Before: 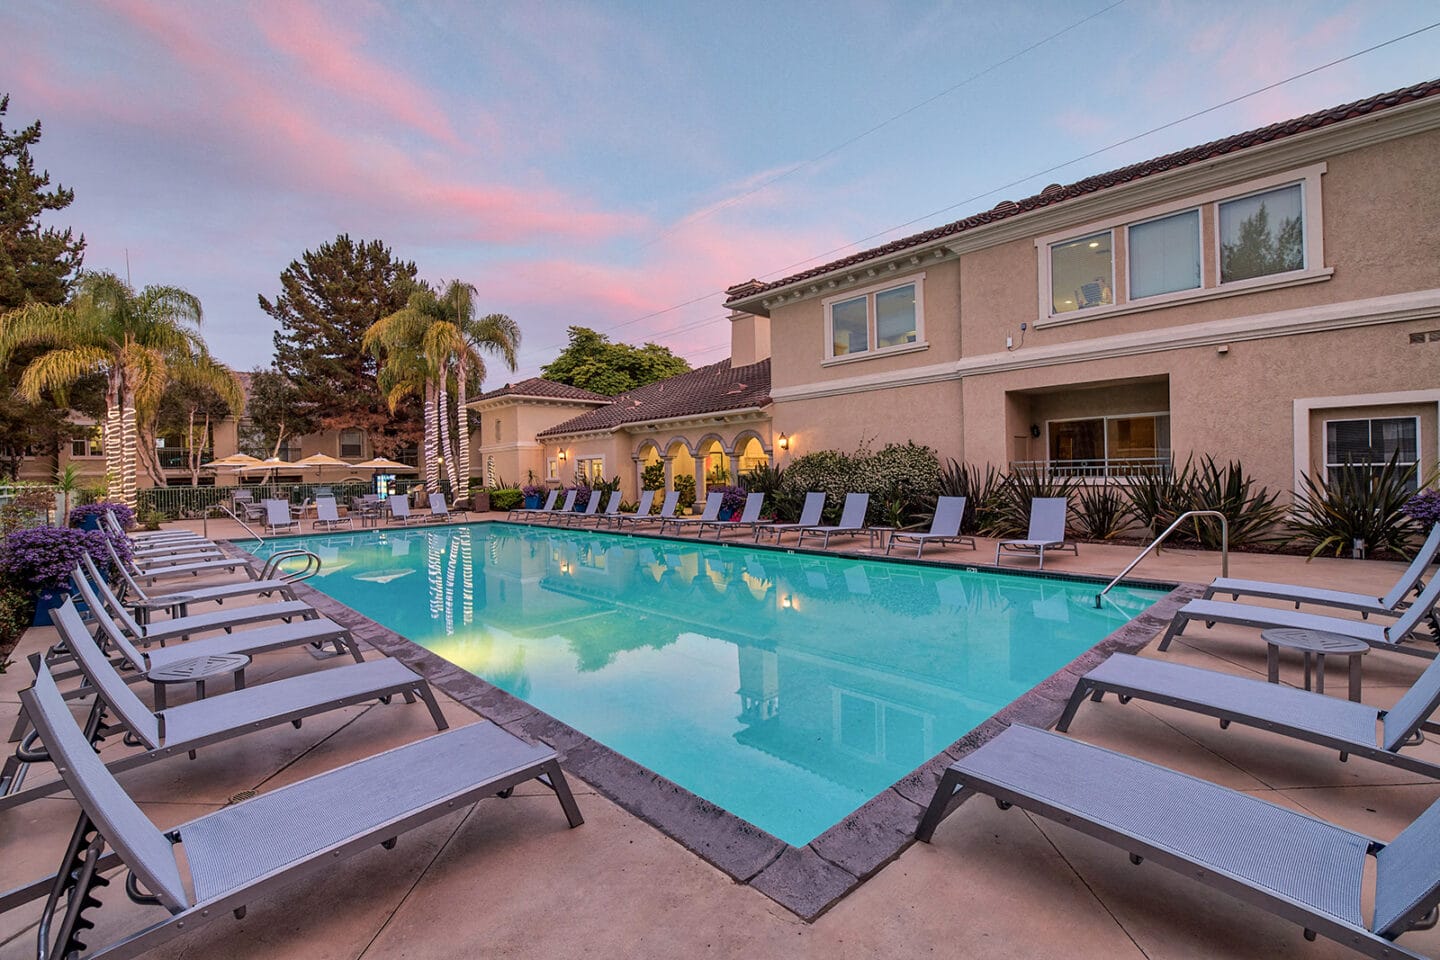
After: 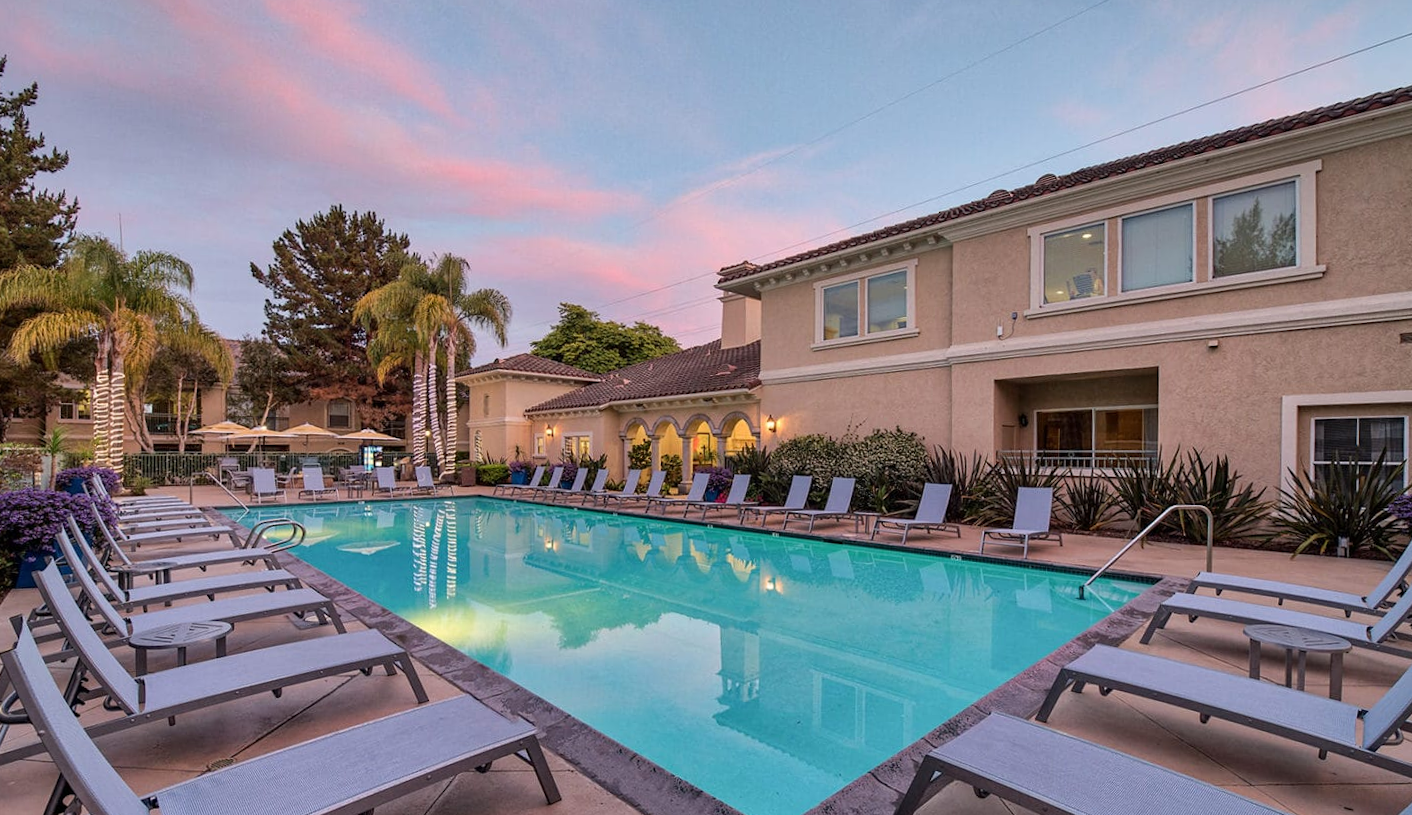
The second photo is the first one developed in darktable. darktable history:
crop and rotate: top 0%, bottom 11.49%
rotate and perspective: rotation 1.57°, crop left 0.018, crop right 0.982, crop top 0.039, crop bottom 0.961
